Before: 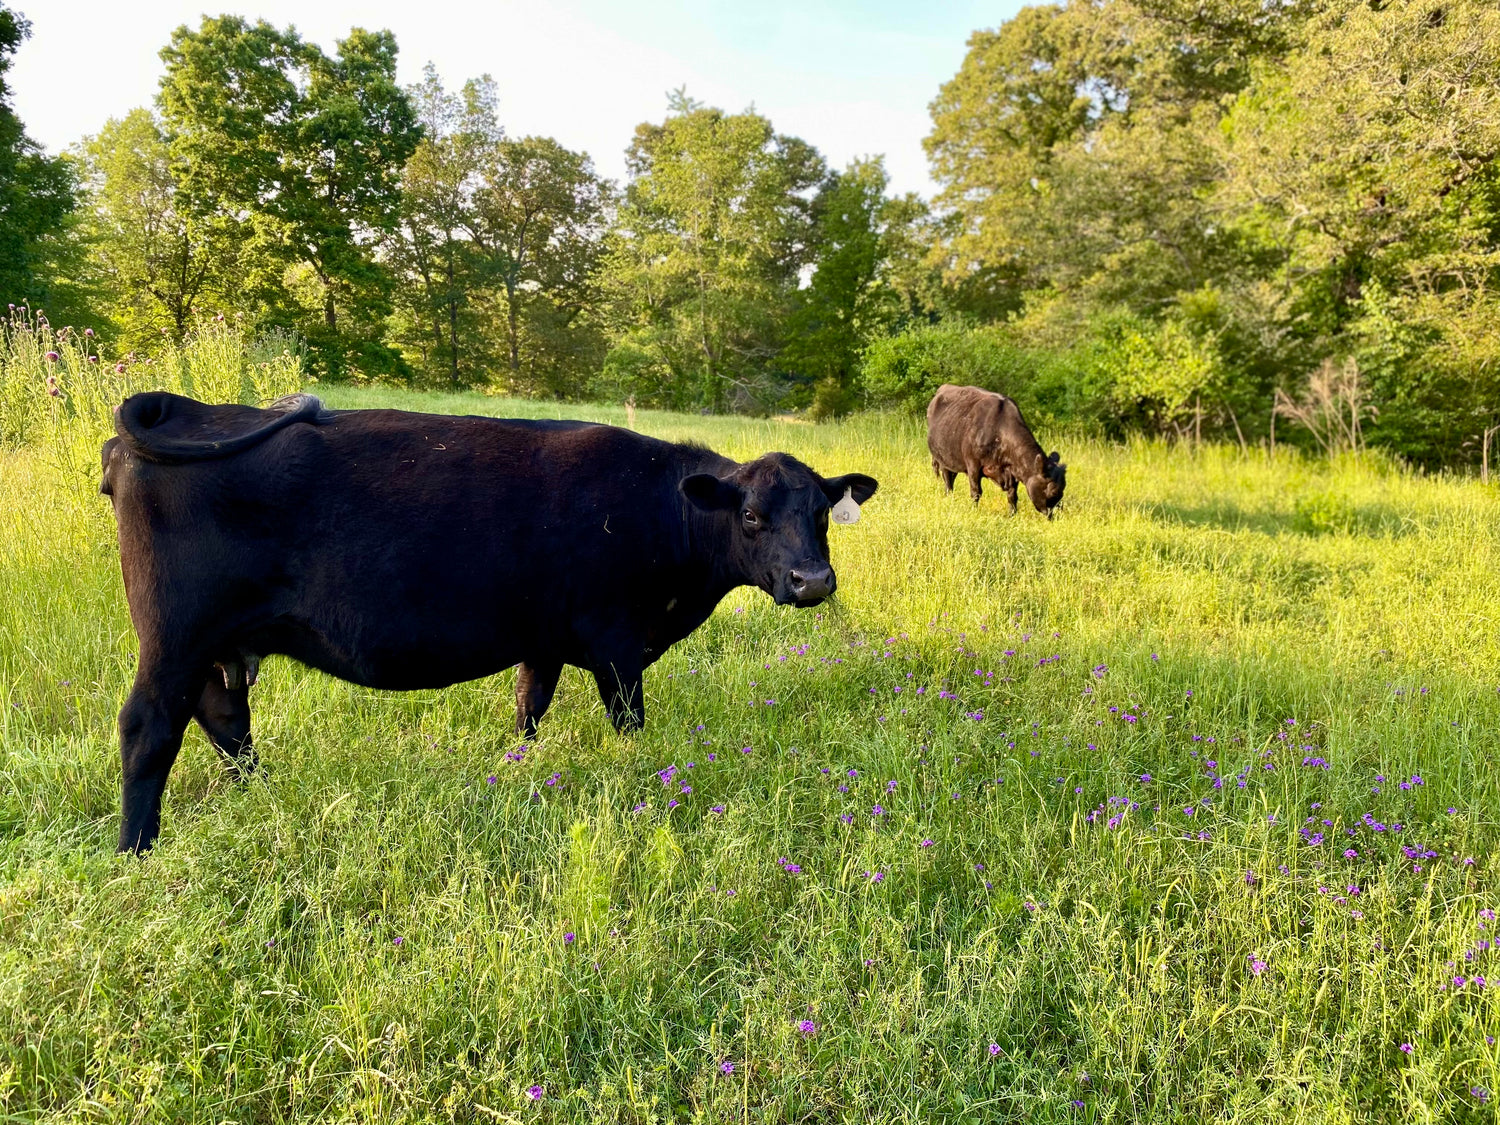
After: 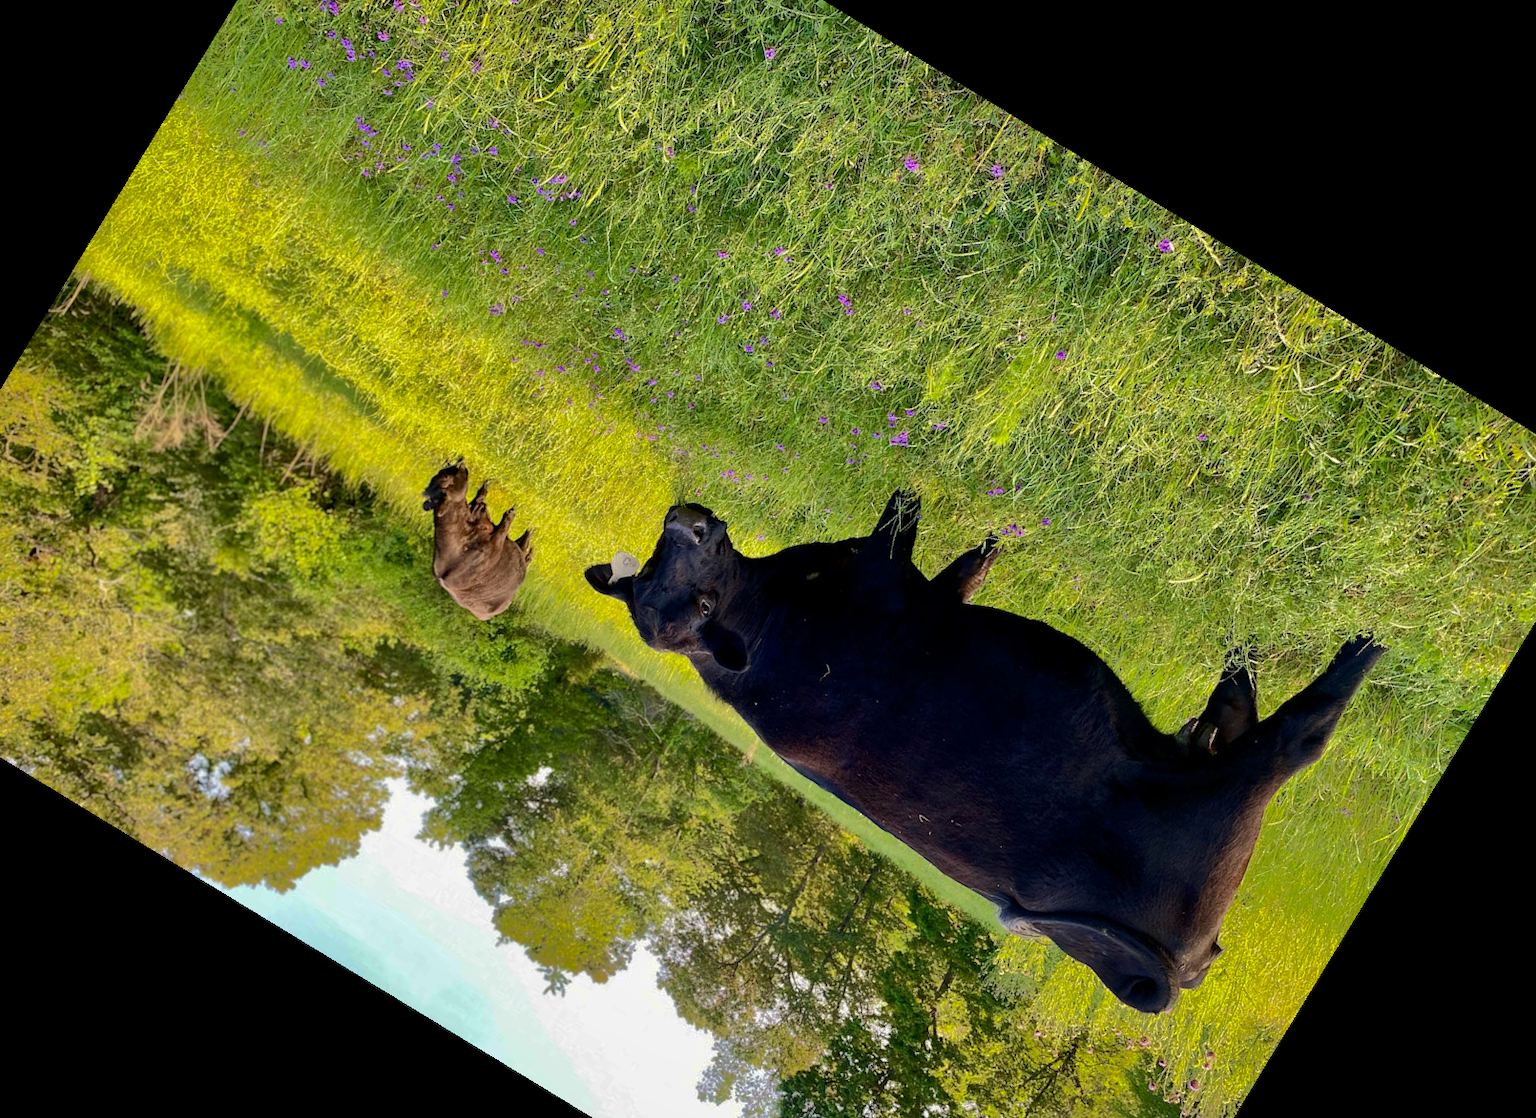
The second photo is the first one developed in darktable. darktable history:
shadows and highlights: shadows -19.91, highlights -73.15
crop and rotate: angle 148.68°, left 9.111%, top 15.603%, right 4.588%, bottom 17.041%
